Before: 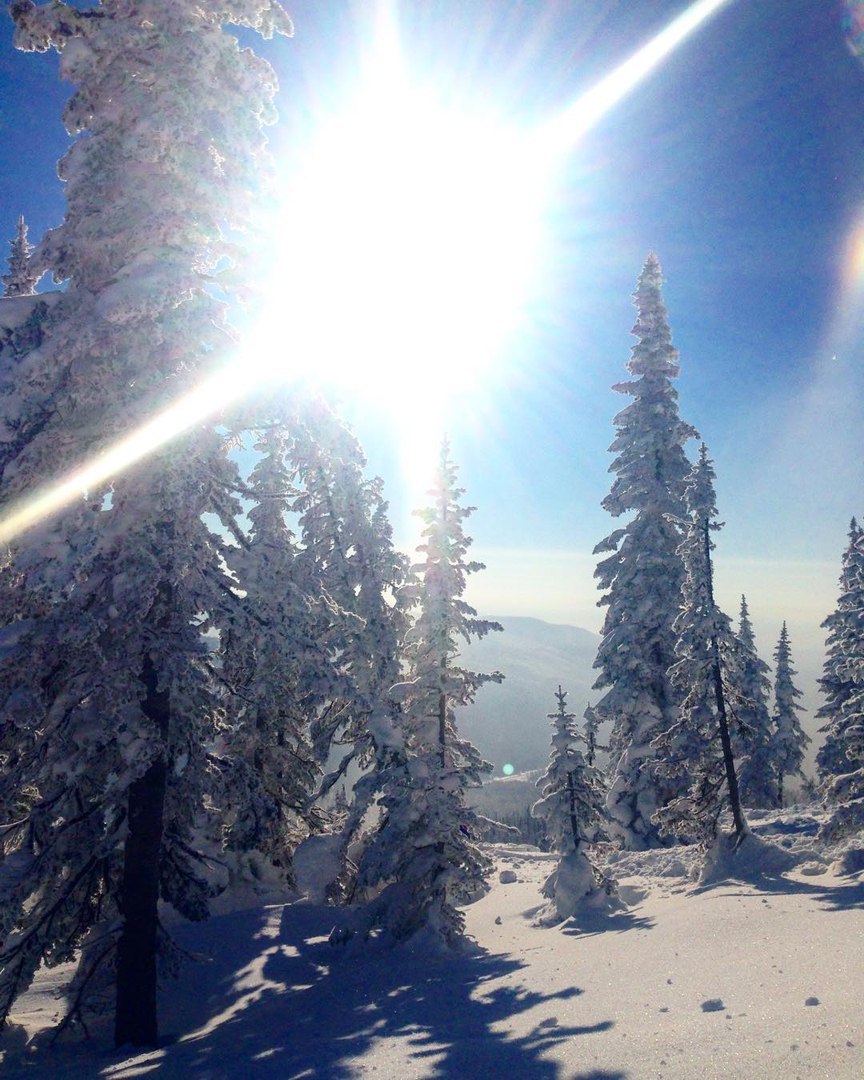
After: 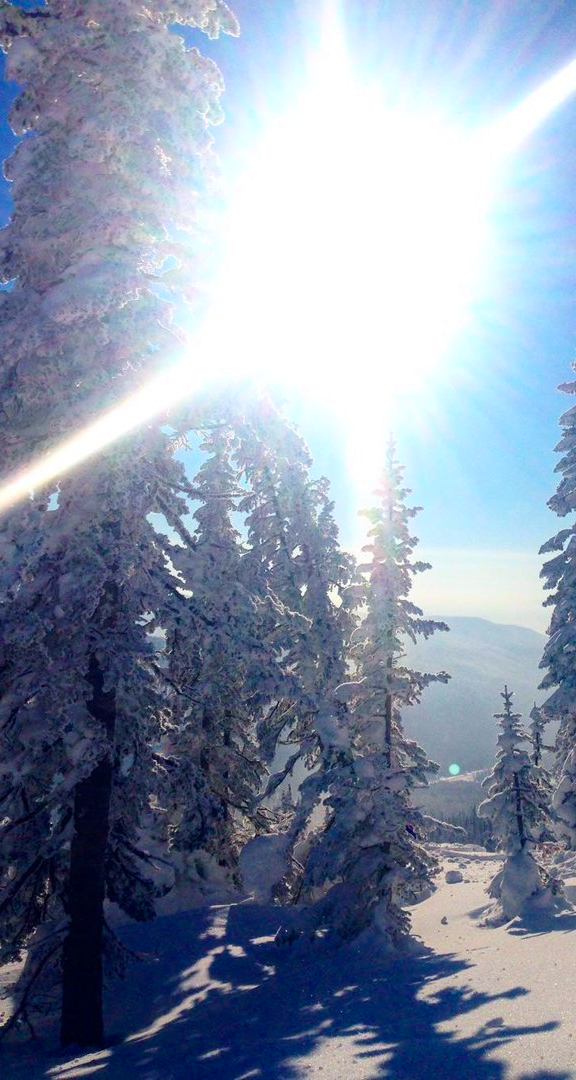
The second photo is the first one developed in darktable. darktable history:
color balance rgb: power › chroma 0.527%, power › hue 262.79°, perceptual saturation grading › global saturation 31.109%, global vibrance 10.755%
crop and rotate: left 6.341%, right 26.974%
